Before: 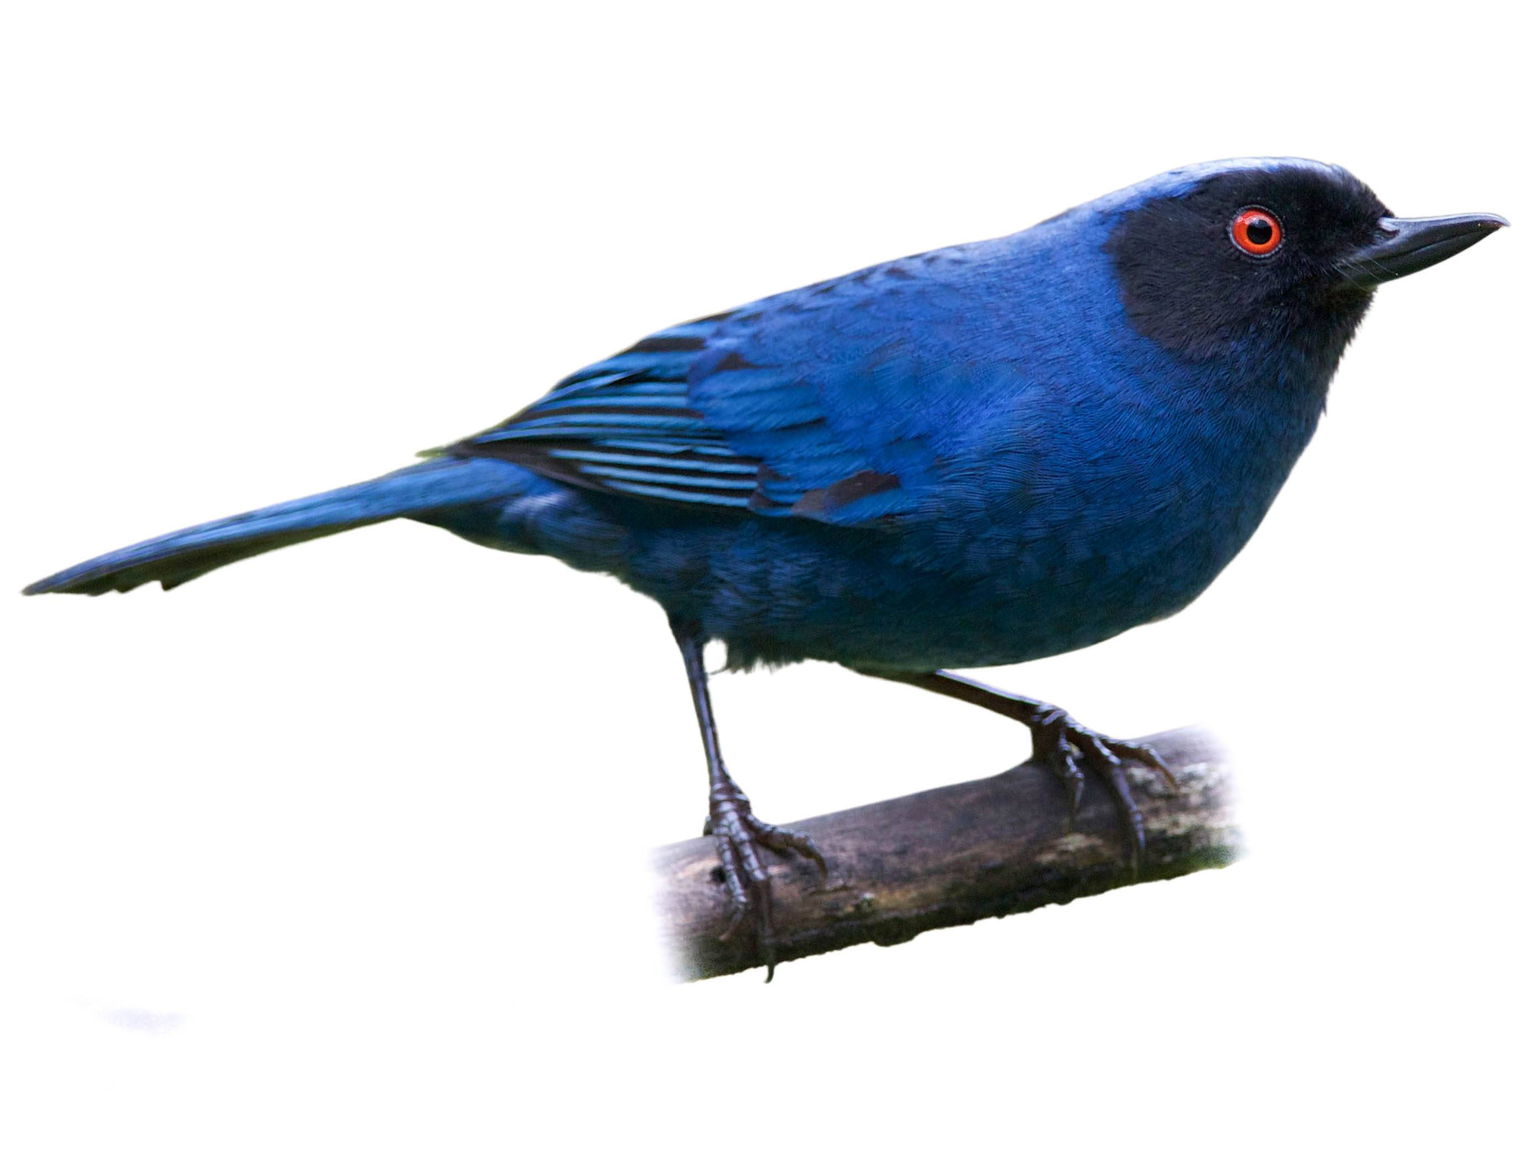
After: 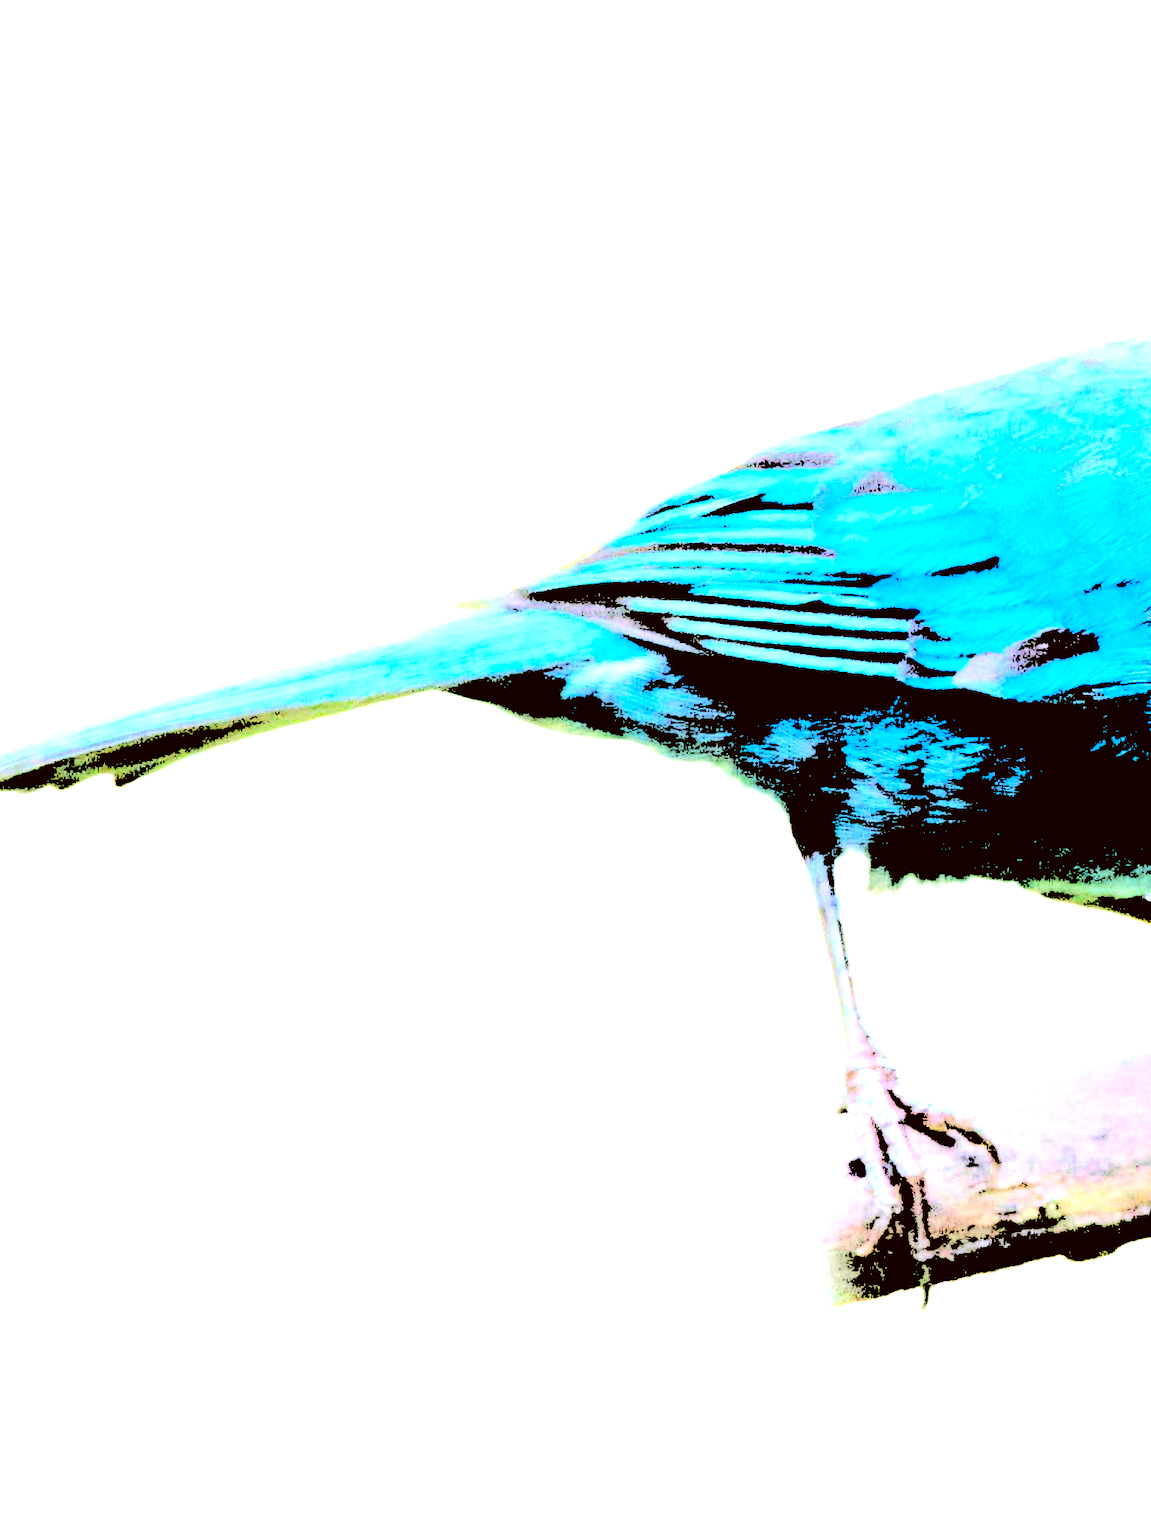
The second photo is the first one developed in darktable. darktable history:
levels: levels [0.246, 0.256, 0.506]
exposure: black level correction 0, exposure 0.694 EV, compensate exposure bias true, compensate highlight preservation false
crop: left 5.01%, right 38.769%
color correction: highlights a* -0.352, highlights b* 0.166, shadows a* 4.82, shadows b* 20.51
